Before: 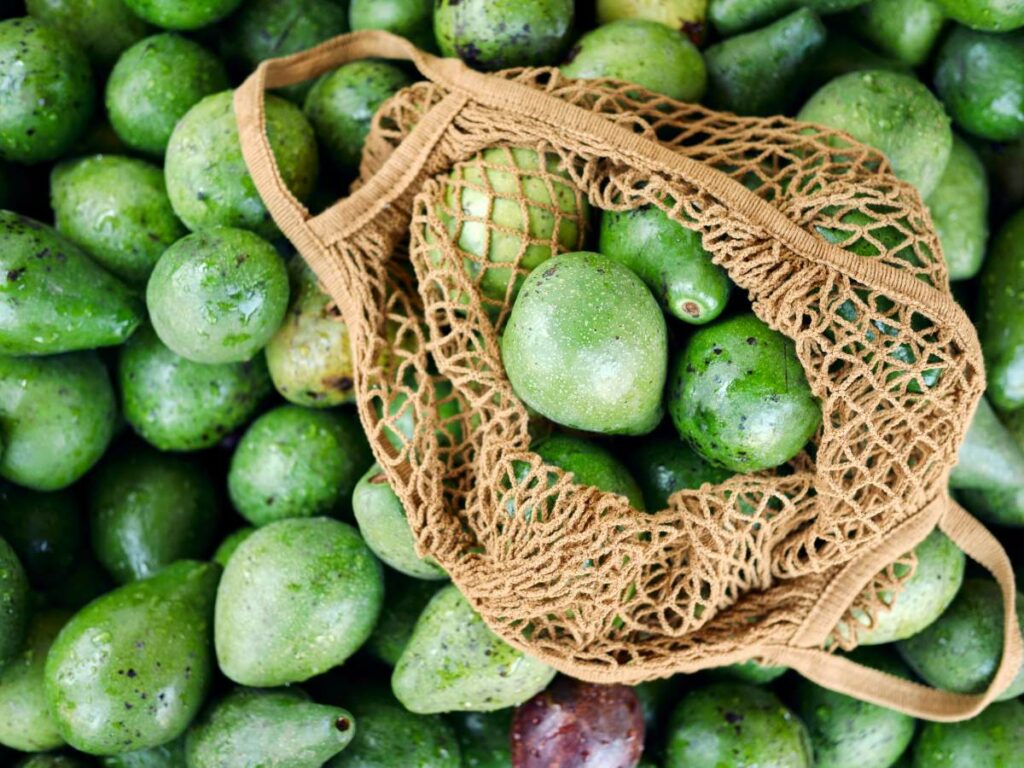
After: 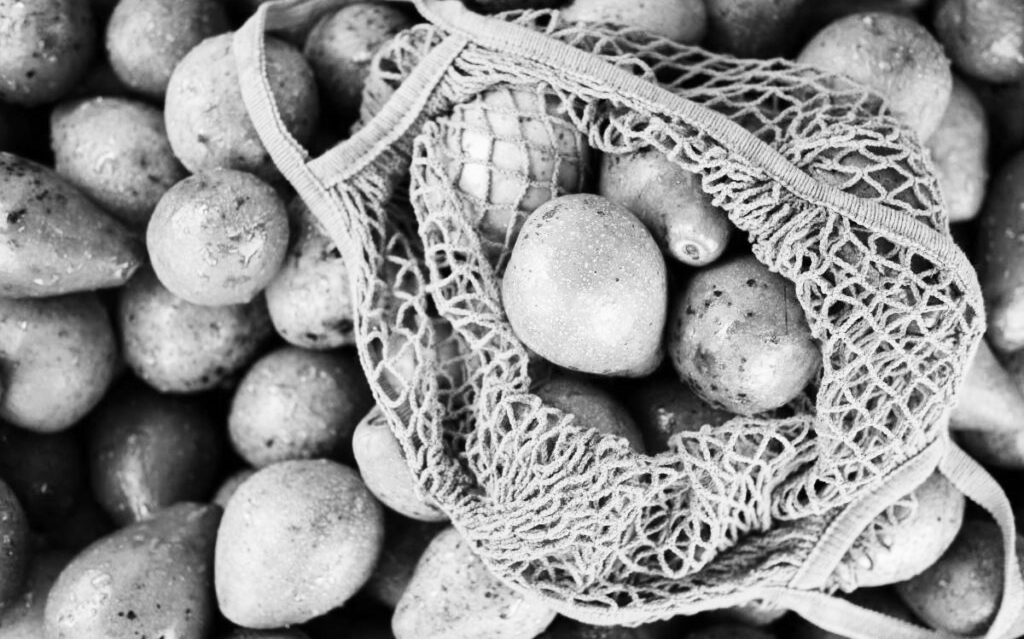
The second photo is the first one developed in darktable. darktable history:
crop: top 7.625%, bottom 8.027%
monochrome: on, module defaults
contrast brightness saturation: contrast 0.23, brightness 0.1, saturation 0.29
white balance: red 0.974, blue 1.044
tone equalizer: -7 EV 0.13 EV, smoothing diameter 25%, edges refinement/feathering 10, preserve details guided filter
